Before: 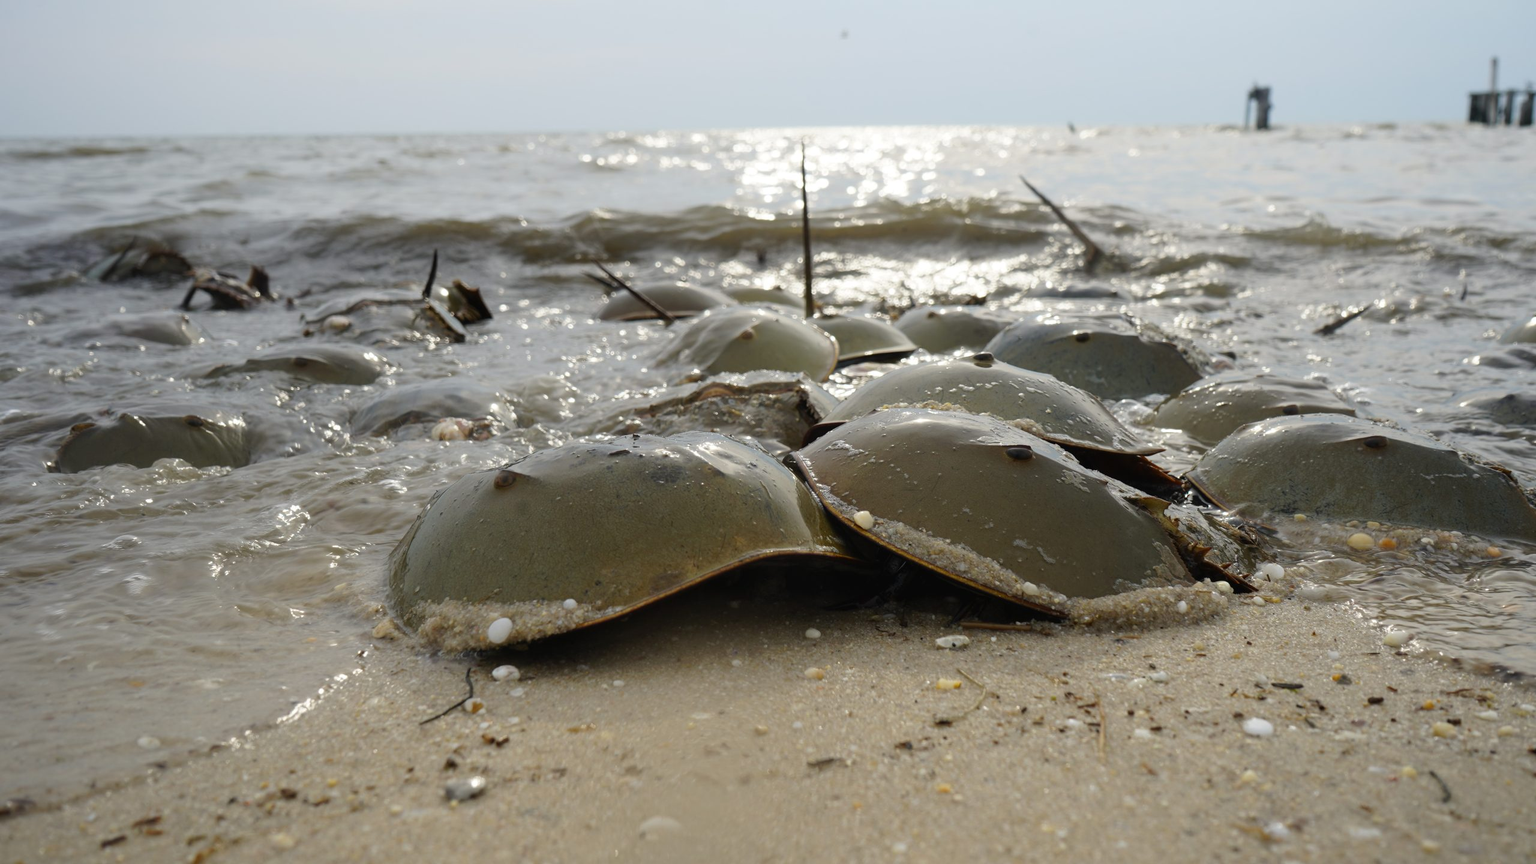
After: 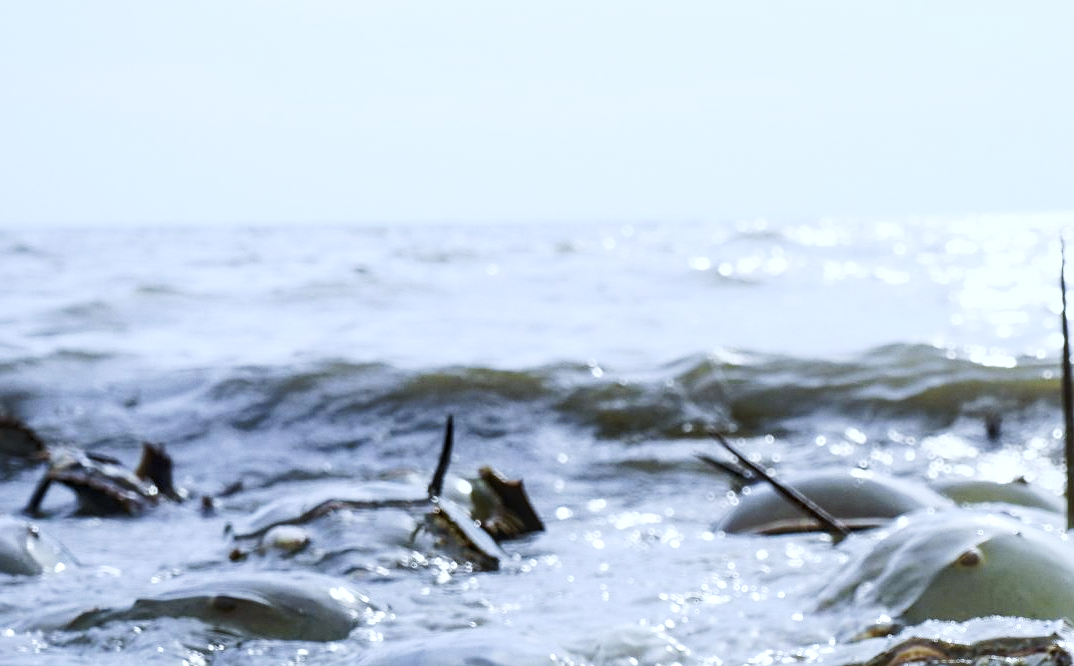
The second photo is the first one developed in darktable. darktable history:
tone curve: curves: ch0 [(0, 0) (0.003, 0.01) (0.011, 0.015) (0.025, 0.023) (0.044, 0.038) (0.069, 0.058) (0.1, 0.093) (0.136, 0.134) (0.177, 0.176) (0.224, 0.221) (0.277, 0.282) (0.335, 0.36) (0.399, 0.438) (0.468, 0.54) (0.543, 0.632) (0.623, 0.724) (0.709, 0.814) (0.801, 0.885) (0.898, 0.947) (1, 1)], preserve colors none
contrast brightness saturation: contrast 0.2, brightness 0.15, saturation 0.14
crop and rotate: left 10.817%, top 0.062%, right 47.194%, bottom 53.626%
white balance: red 0.871, blue 1.249
color correction: highlights b* 3
local contrast: detail 130%
sharpen: amount 0.2
grain: coarseness 0.09 ISO, strength 10%
